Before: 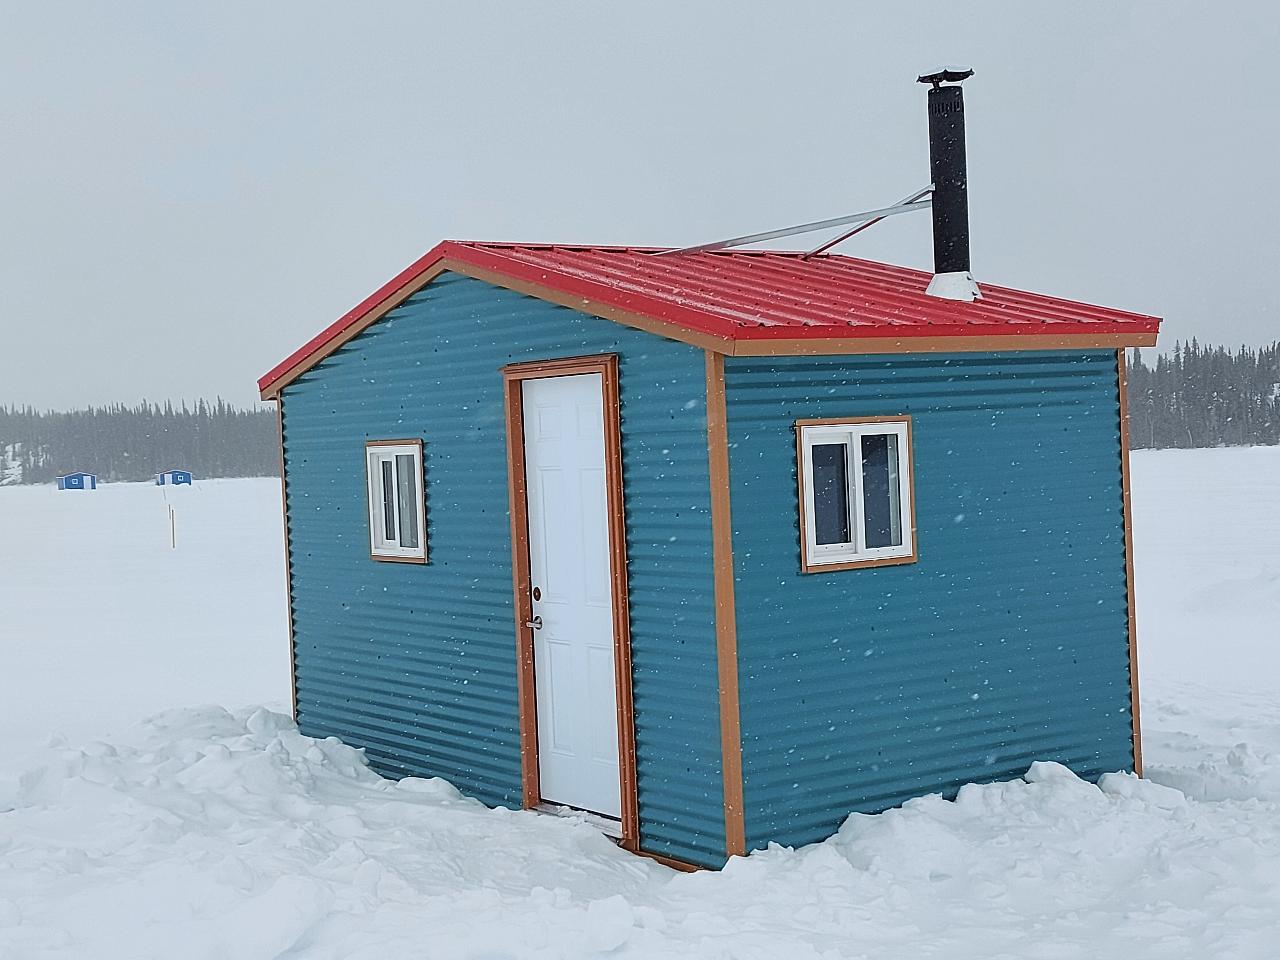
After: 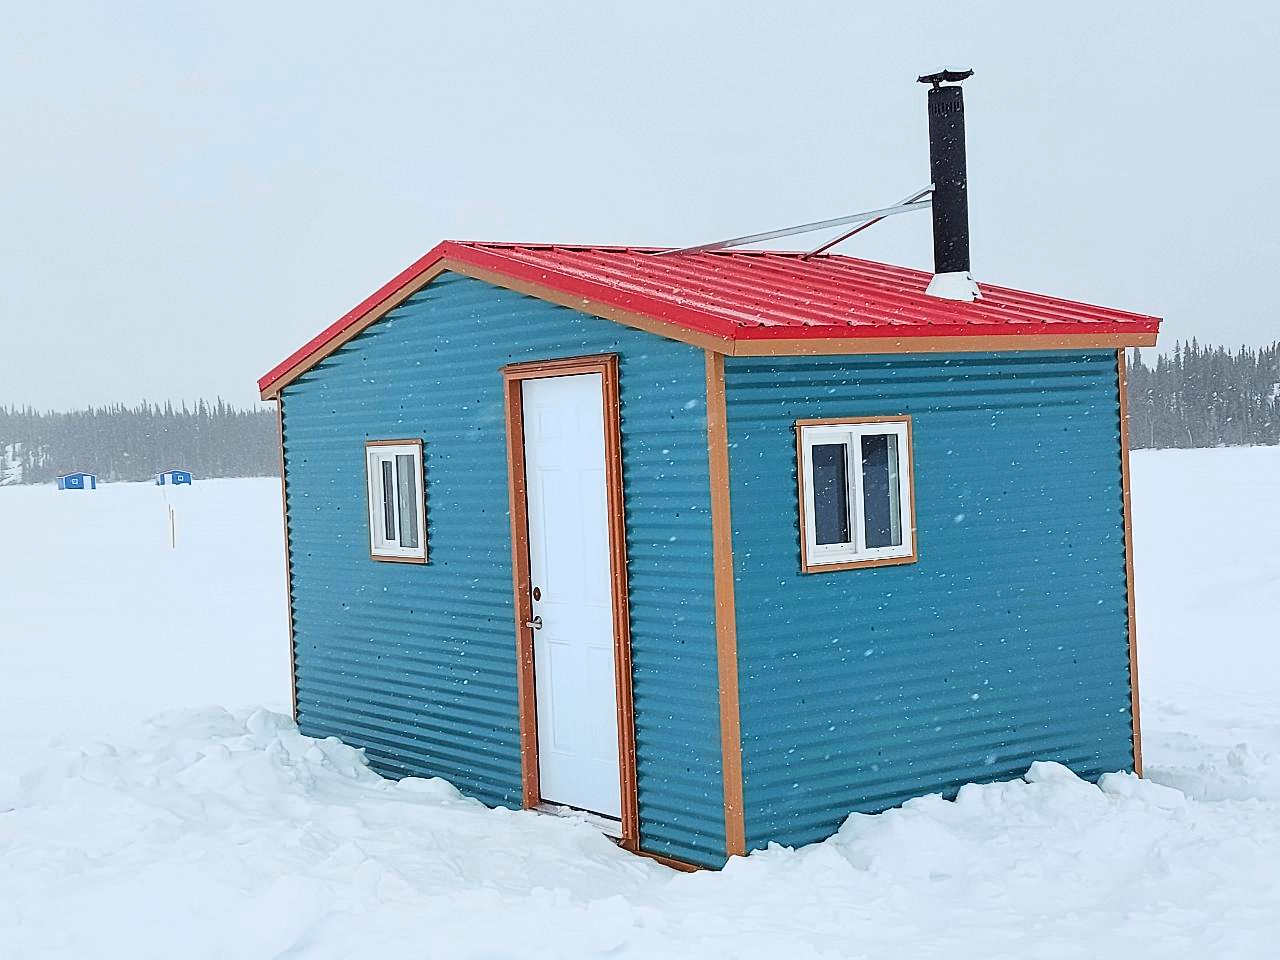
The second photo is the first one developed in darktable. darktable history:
contrast brightness saturation: contrast 0.203, brightness 0.157, saturation 0.22
